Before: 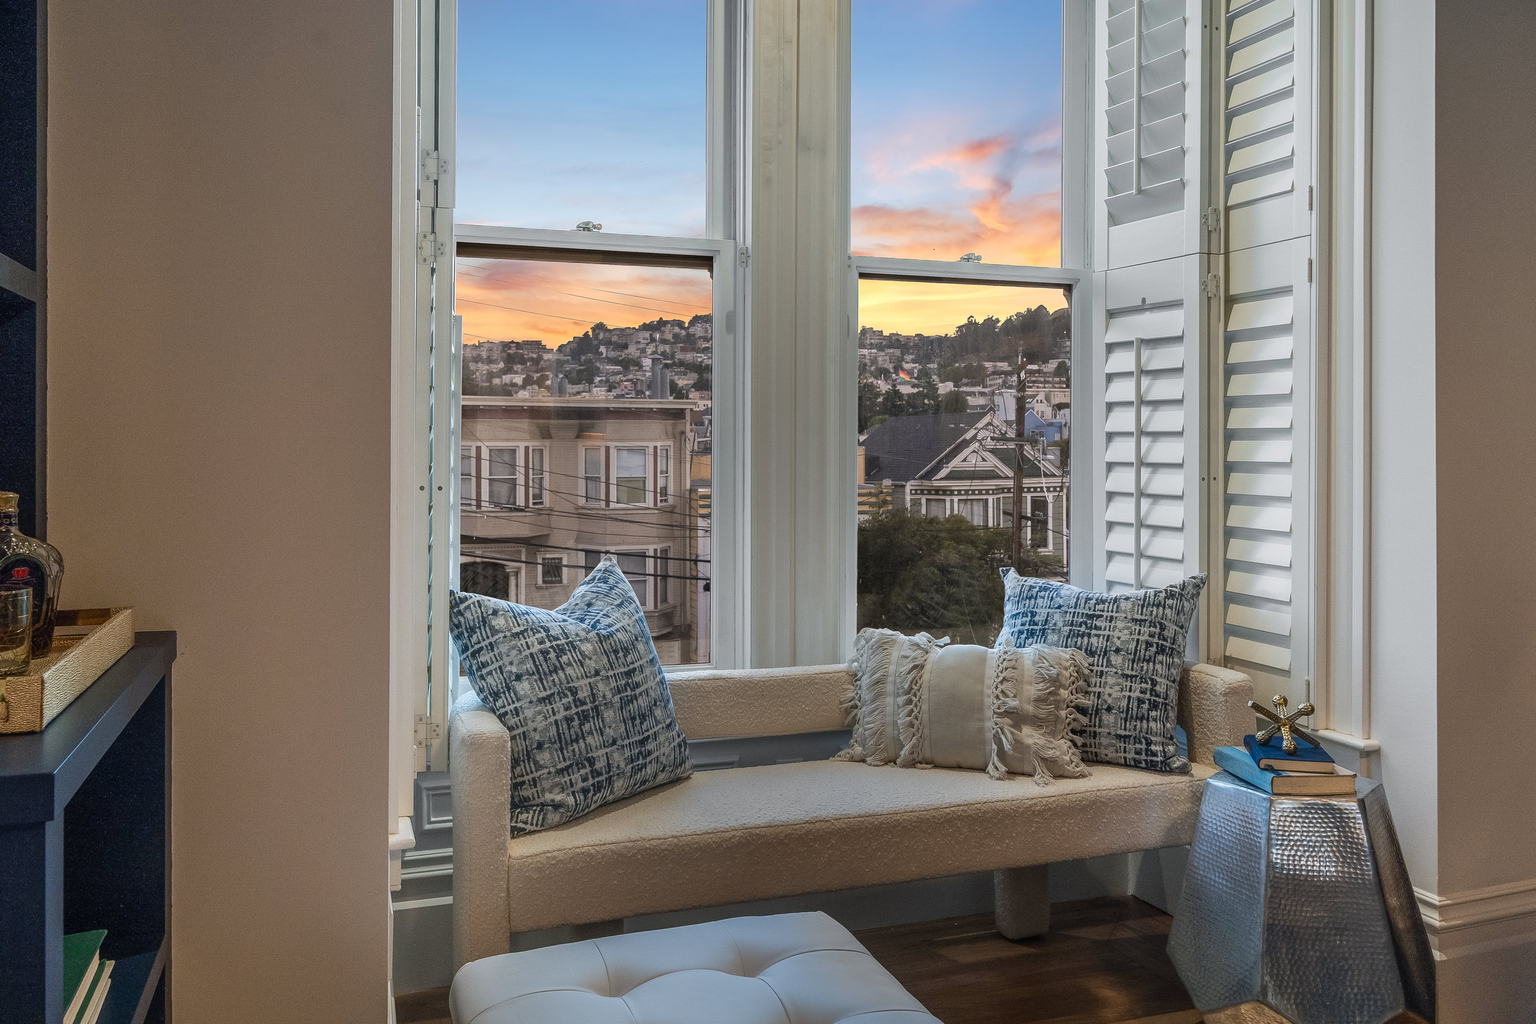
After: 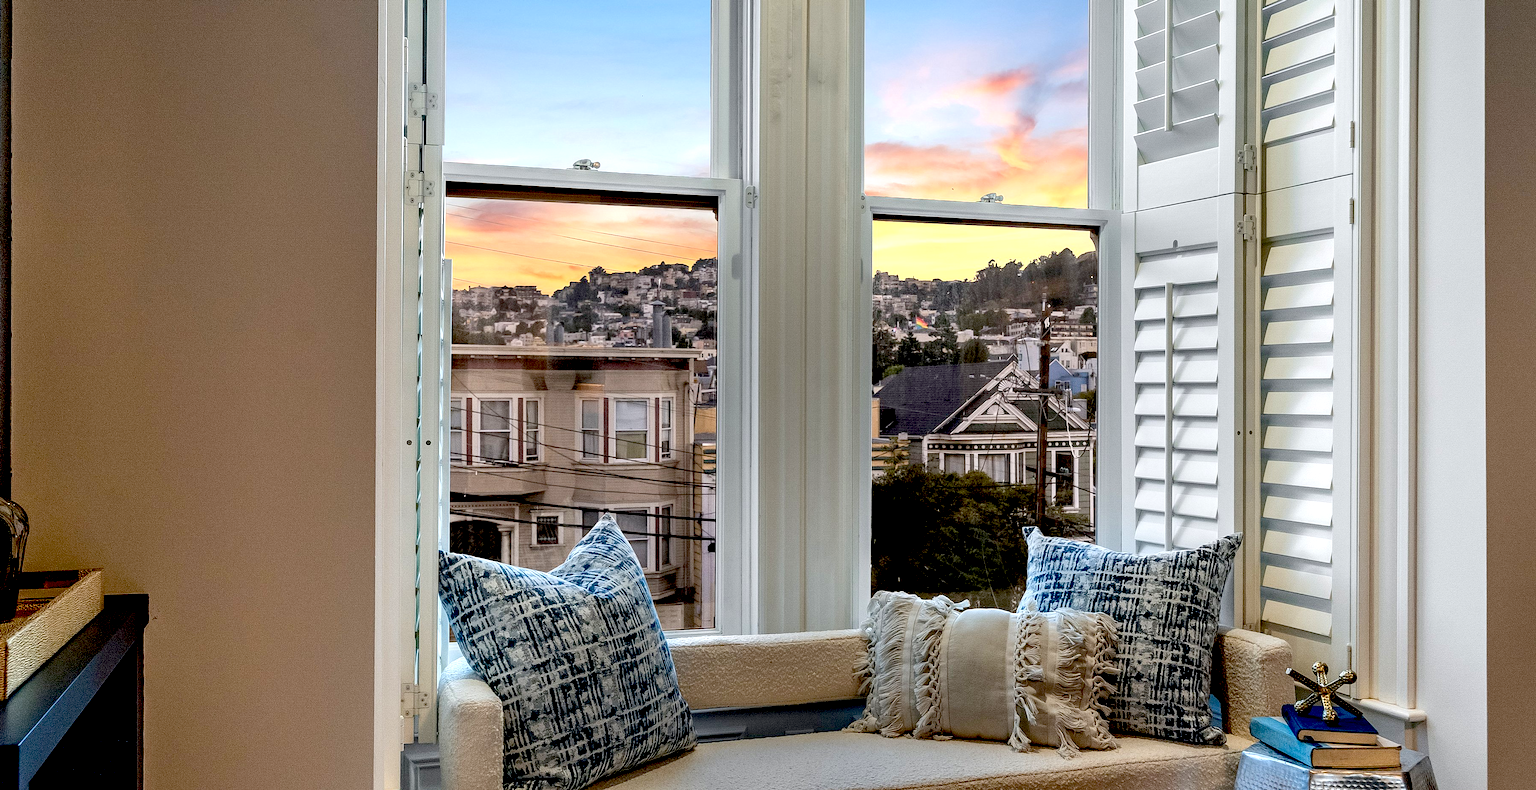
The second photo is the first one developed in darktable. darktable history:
crop: left 2.405%, top 7.008%, right 3.377%, bottom 20.269%
exposure: black level correction 0.042, exposure 0.498 EV, compensate highlight preservation false
